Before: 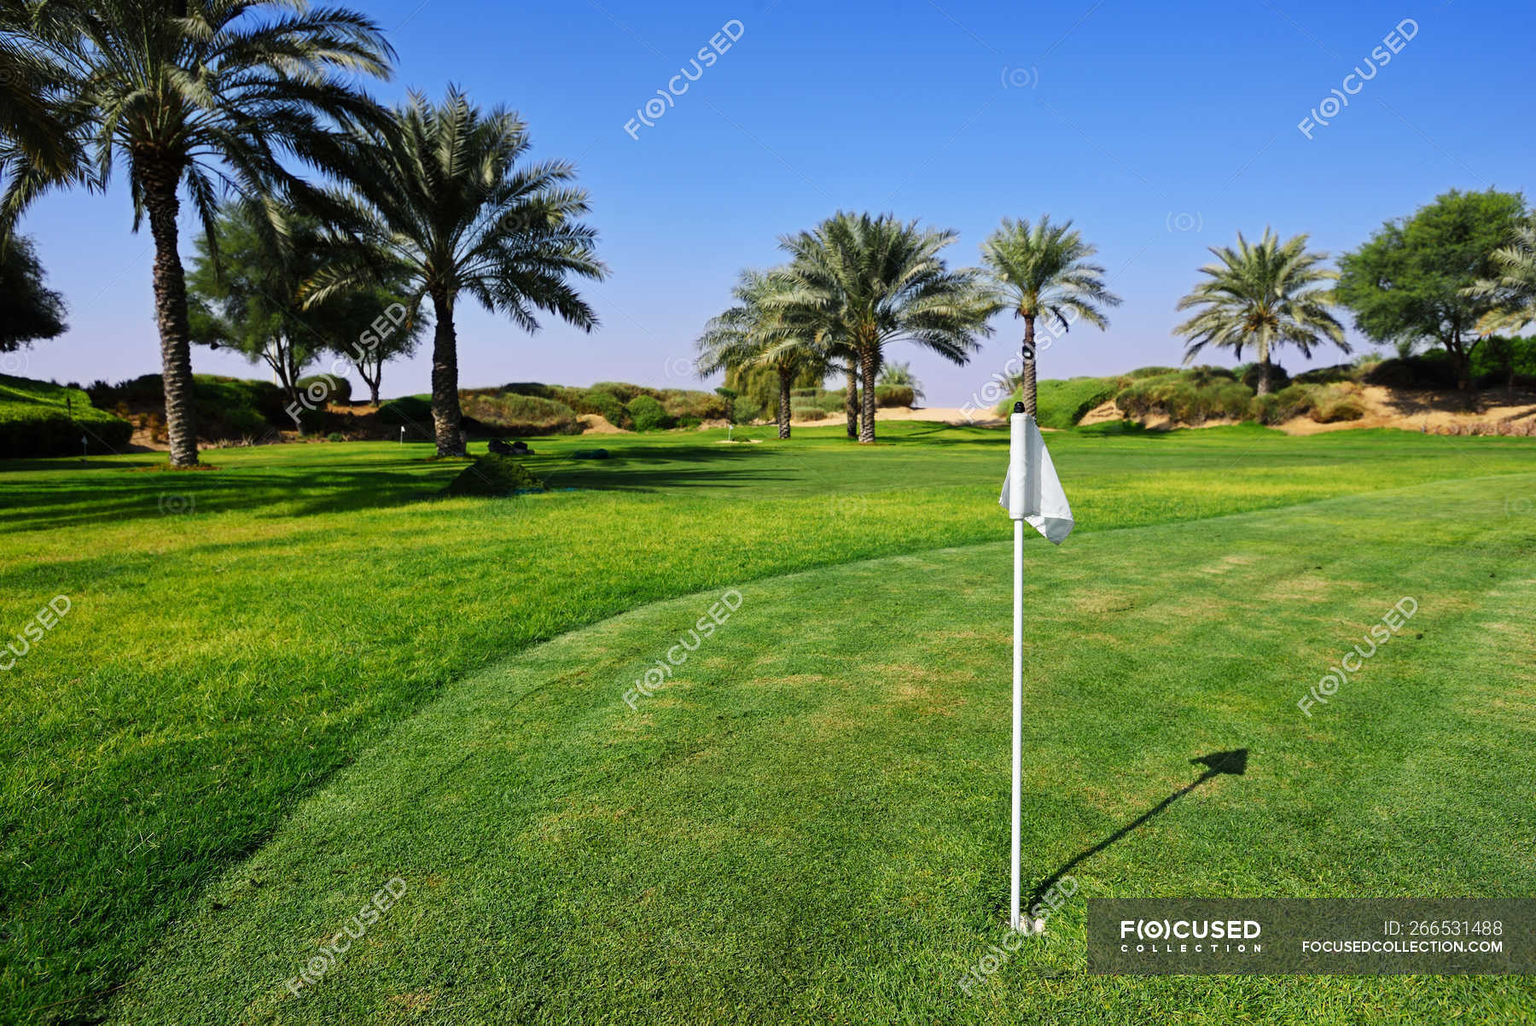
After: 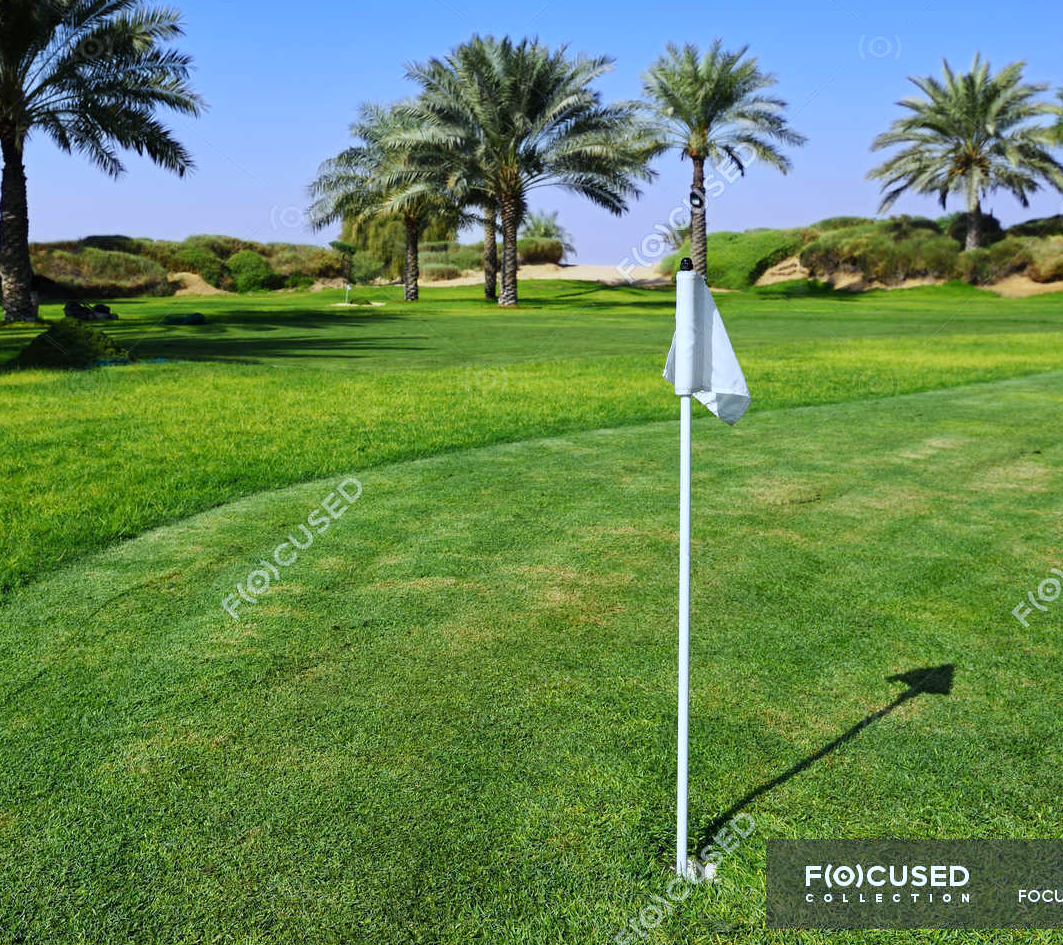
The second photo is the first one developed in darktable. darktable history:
exposure: compensate highlight preservation false
crop and rotate: left 28.256%, top 17.734%, right 12.656%, bottom 3.573%
white balance: red 0.924, blue 1.095
rgb levels: preserve colors max RGB
